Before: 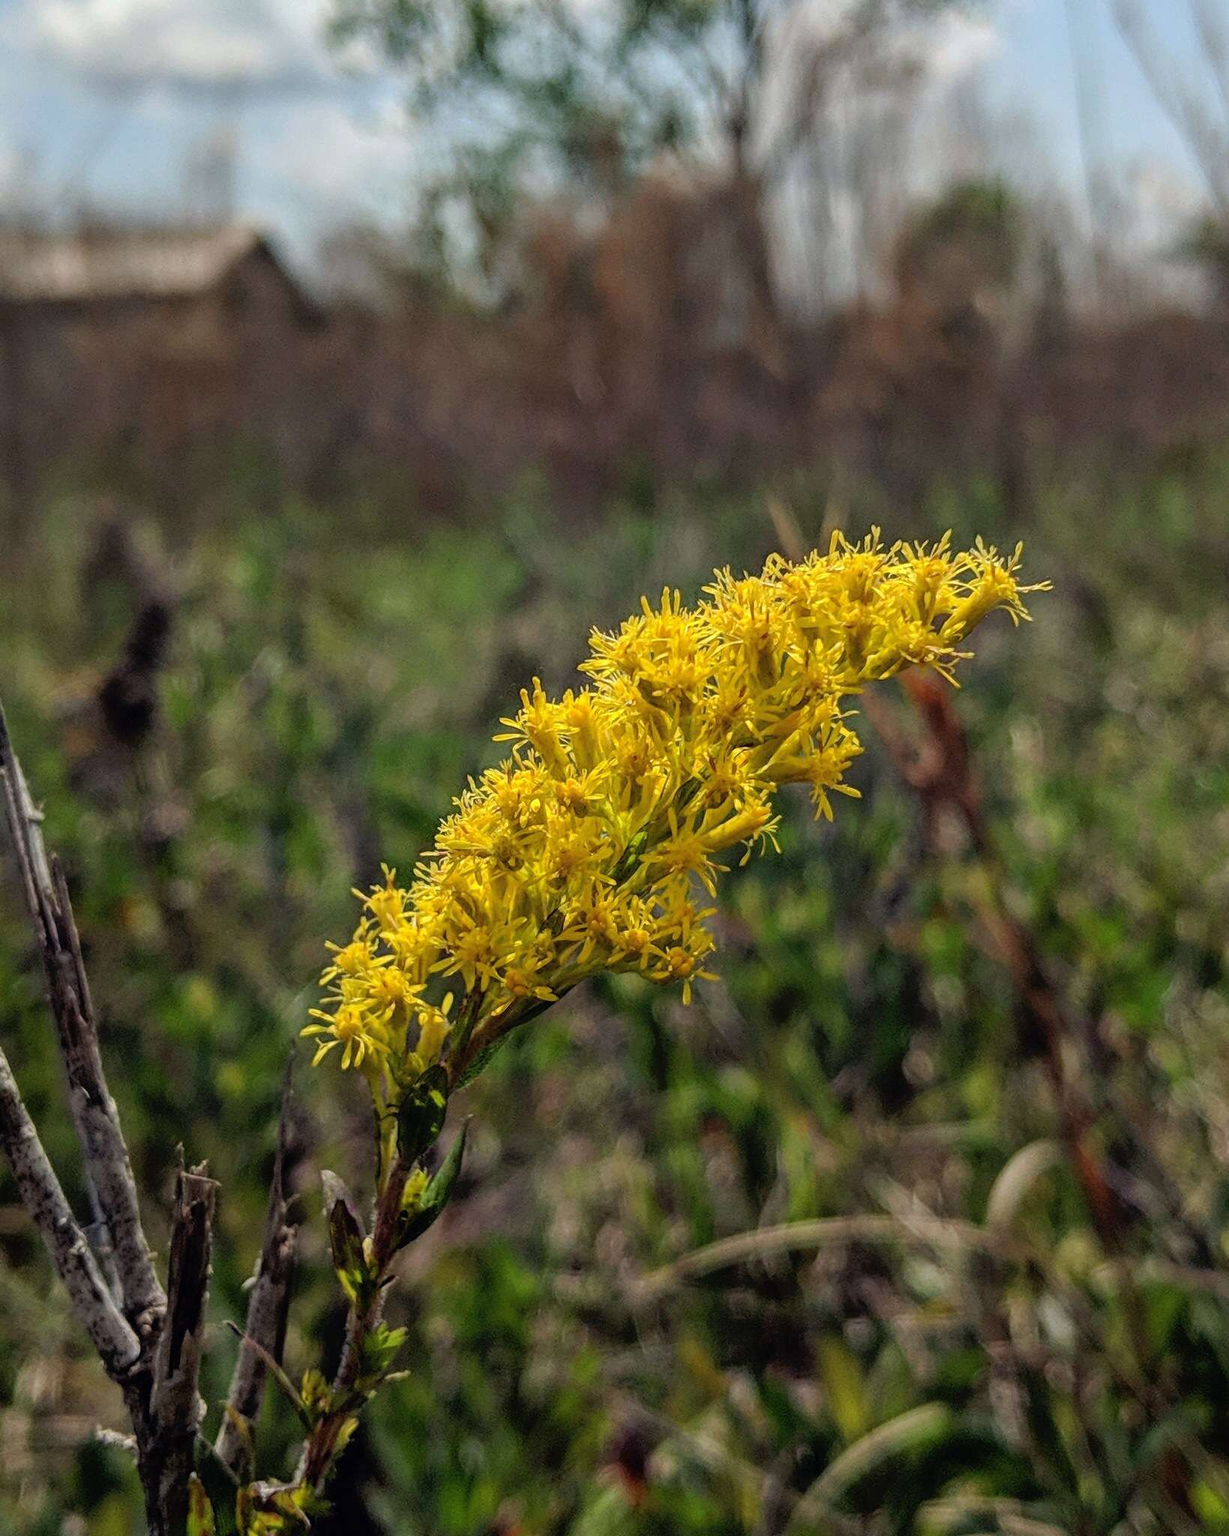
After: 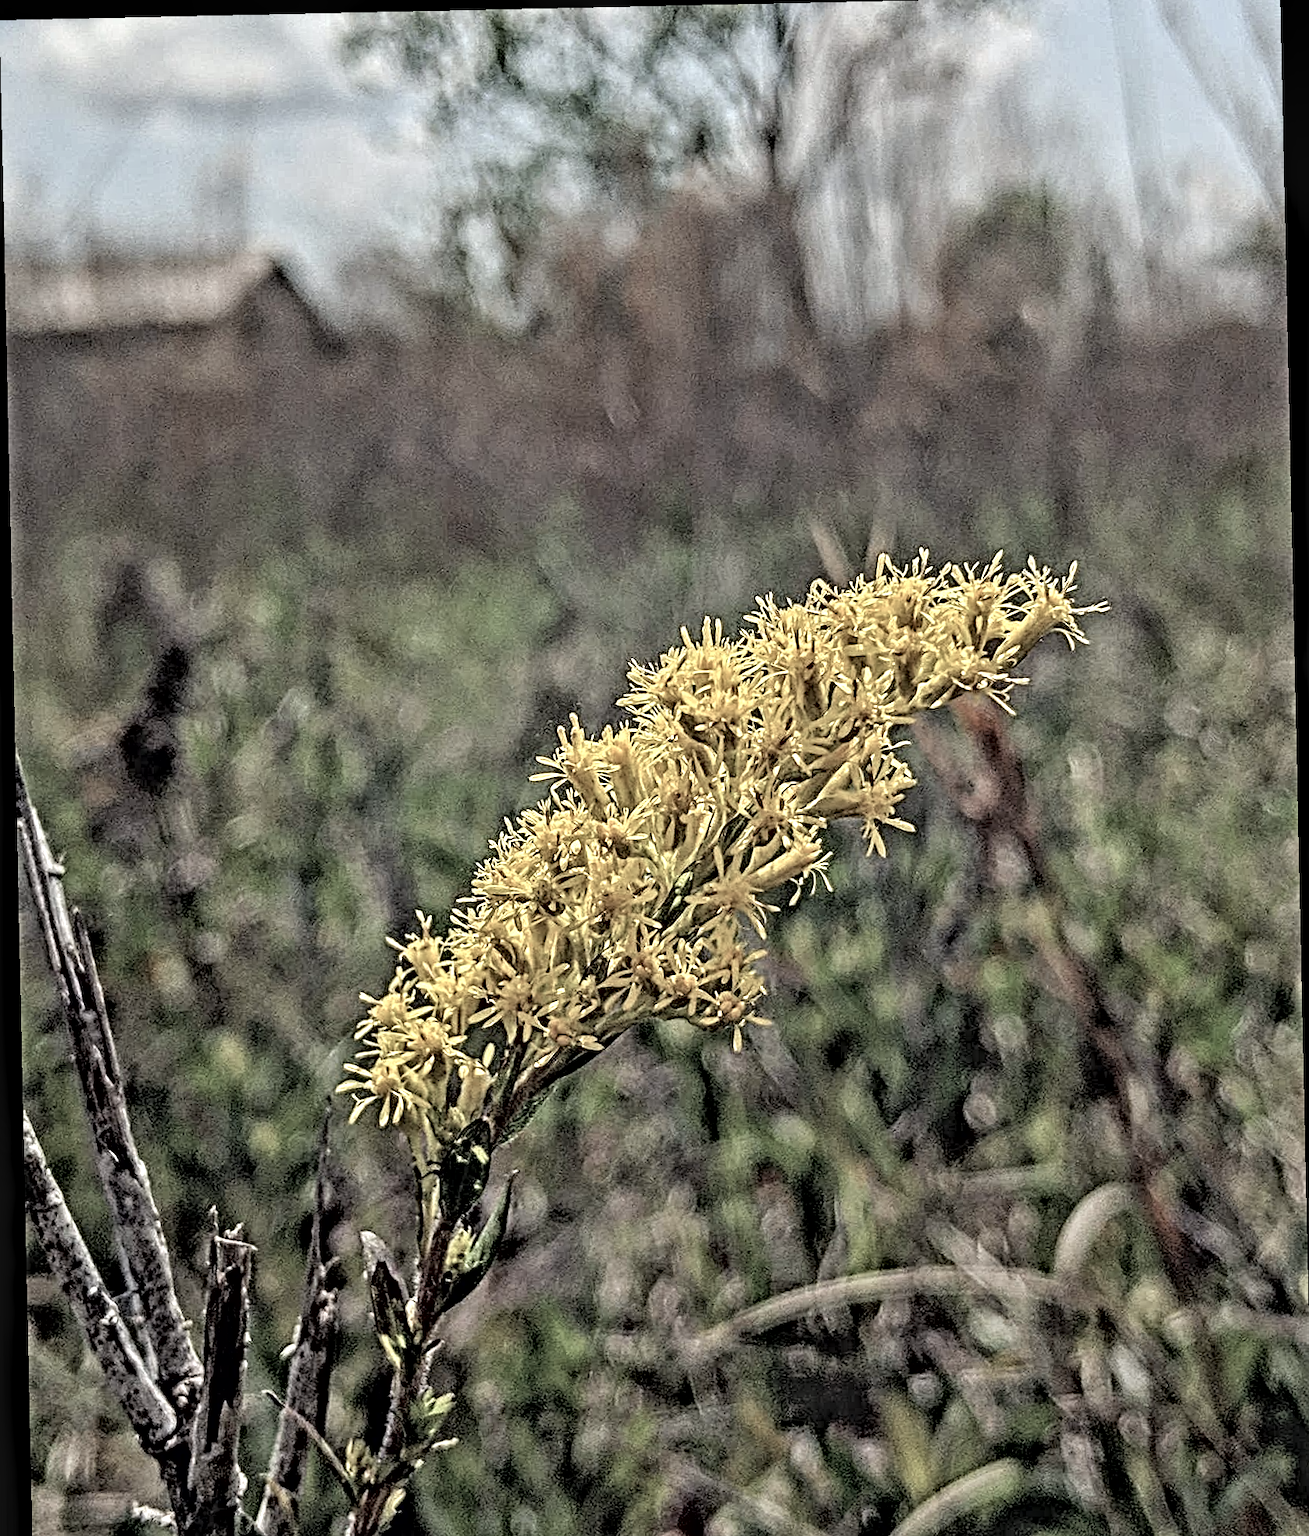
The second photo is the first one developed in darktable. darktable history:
rotate and perspective: rotation -1.24°, automatic cropping off
tone equalizer: on, module defaults
contrast equalizer: octaves 7, y [[0.406, 0.494, 0.589, 0.753, 0.877, 0.999], [0.5 ×6], [0.5 ×6], [0 ×6], [0 ×6]]
crop: top 0.448%, right 0.264%, bottom 5.045%
contrast brightness saturation: brightness 0.18, saturation -0.5
